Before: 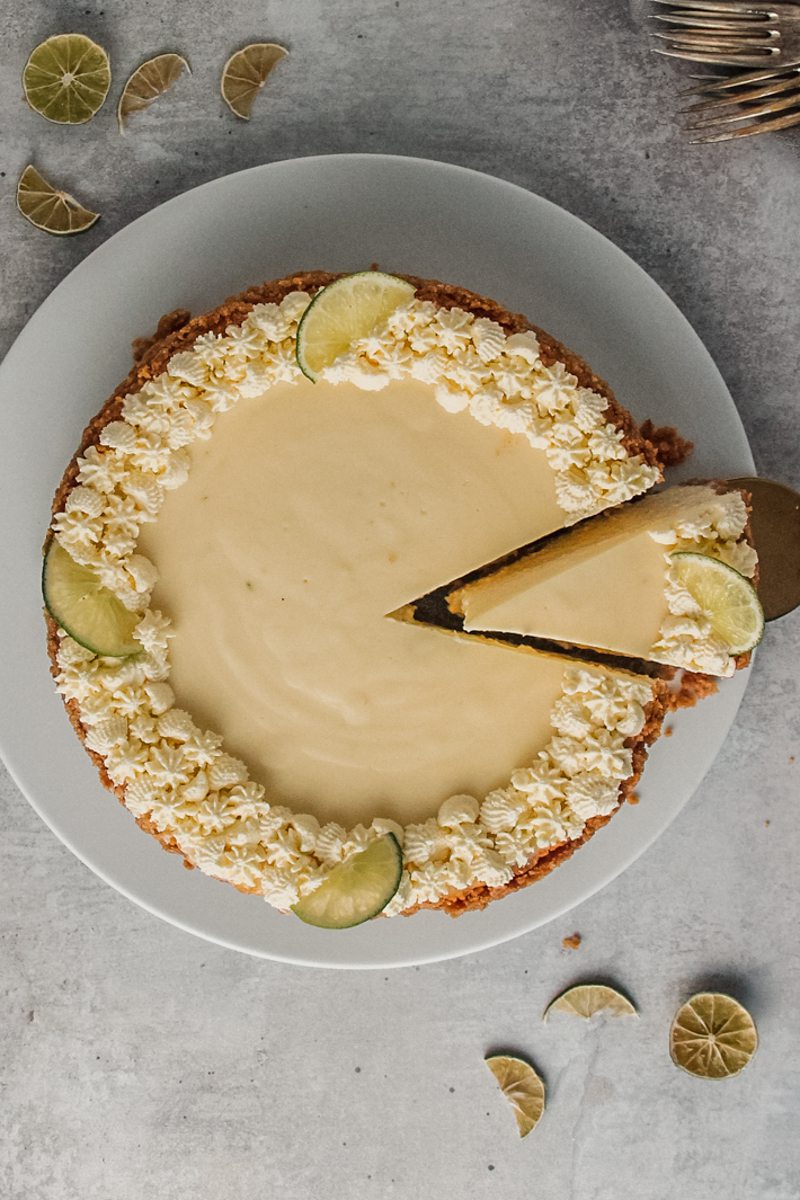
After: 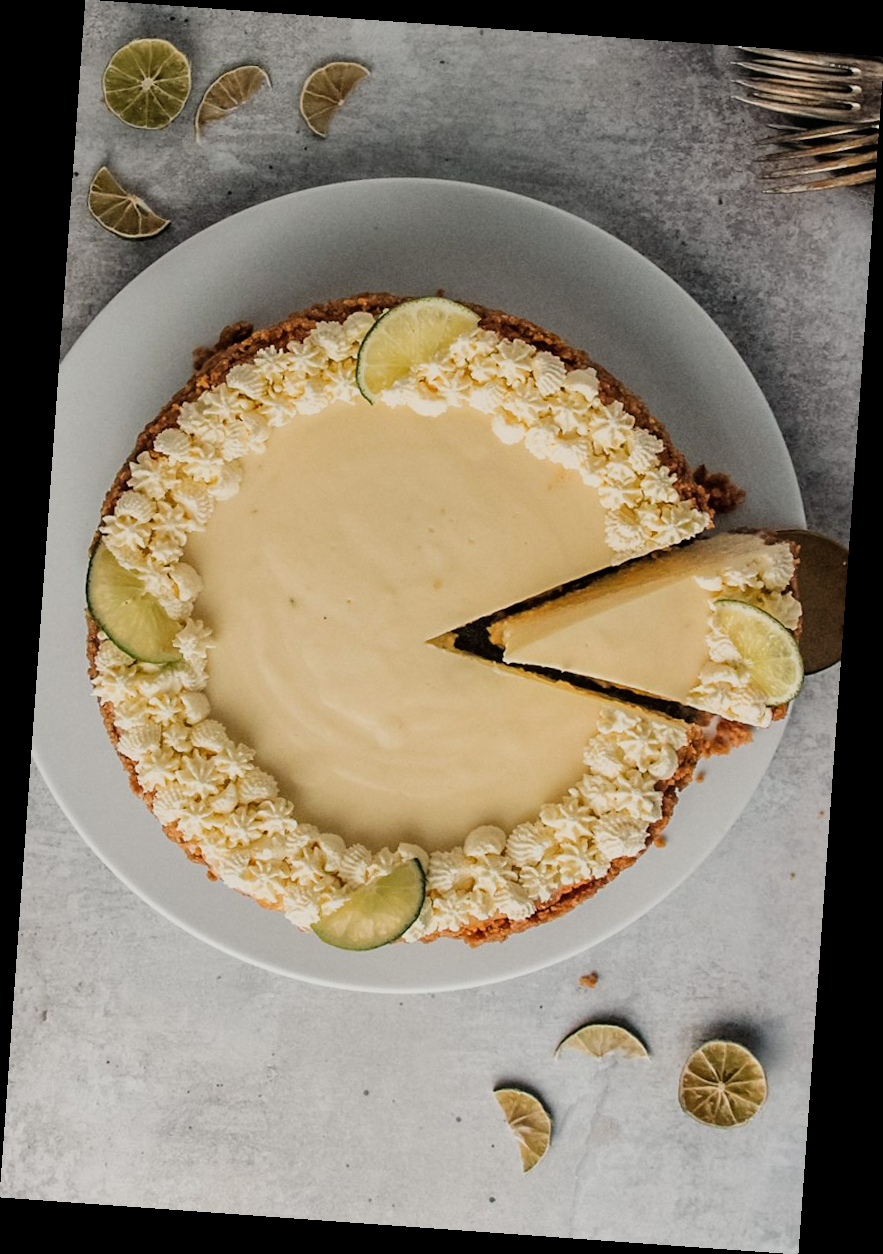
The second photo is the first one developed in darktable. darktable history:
rotate and perspective: rotation 4.1°, automatic cropping off
filmic rgb: black relative exposure -11.88 EV, white relative exposure 5.43 EV, threshold 3 EV, hardness 4.49, latitude 50%, contrast 1.14, color science v5 (2021), contrast in shadows safe, contrast in highlights safe, enable highlight reconstruction true
